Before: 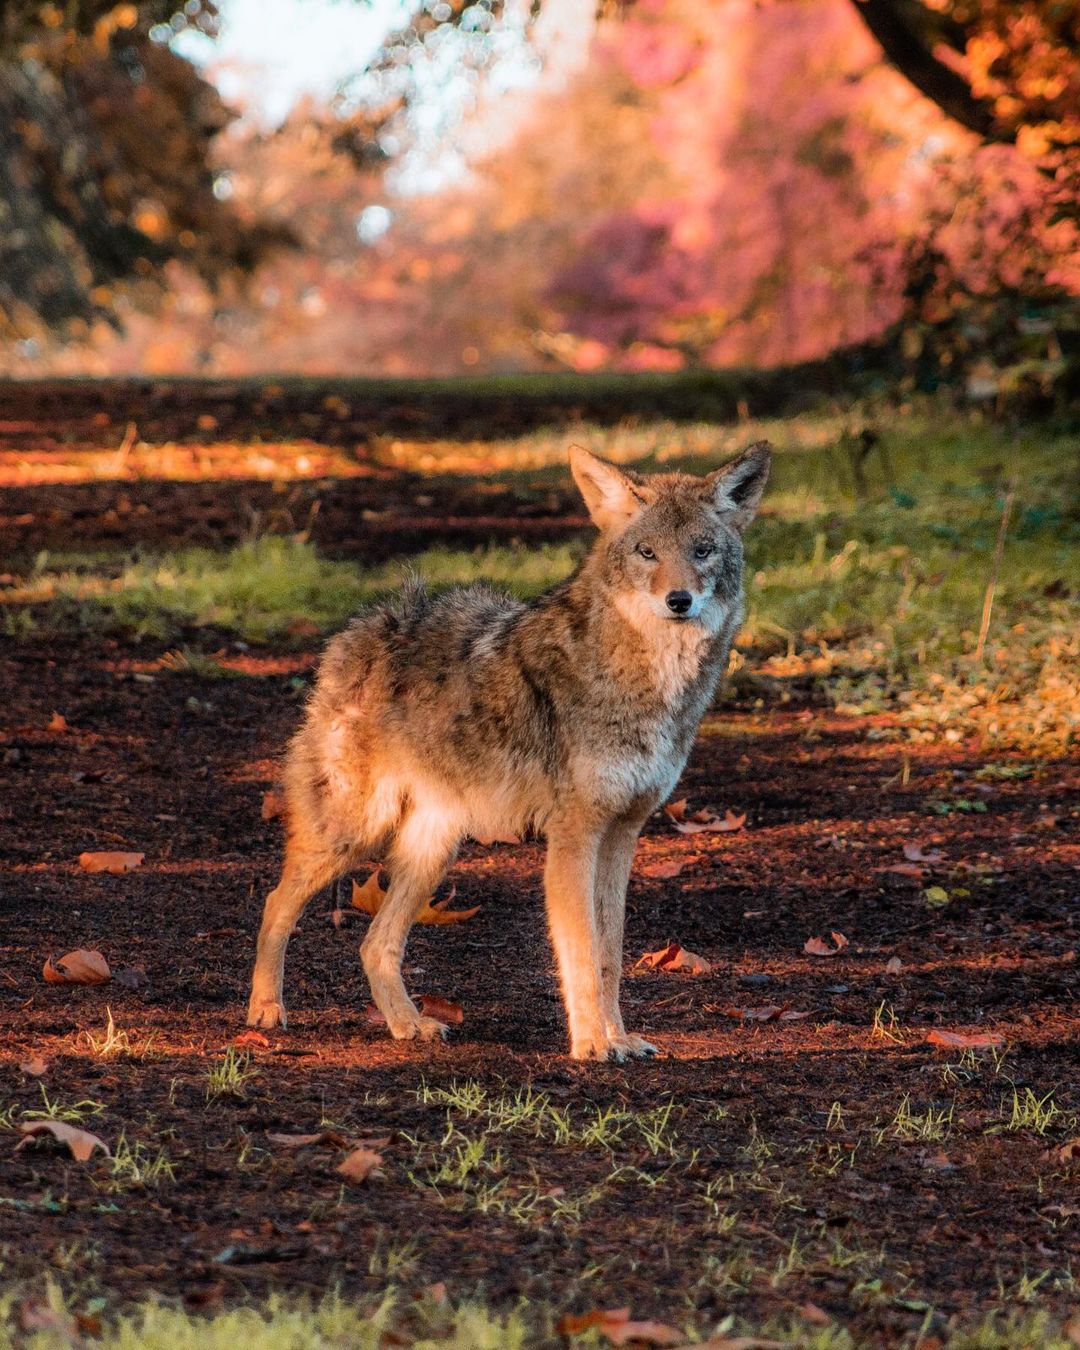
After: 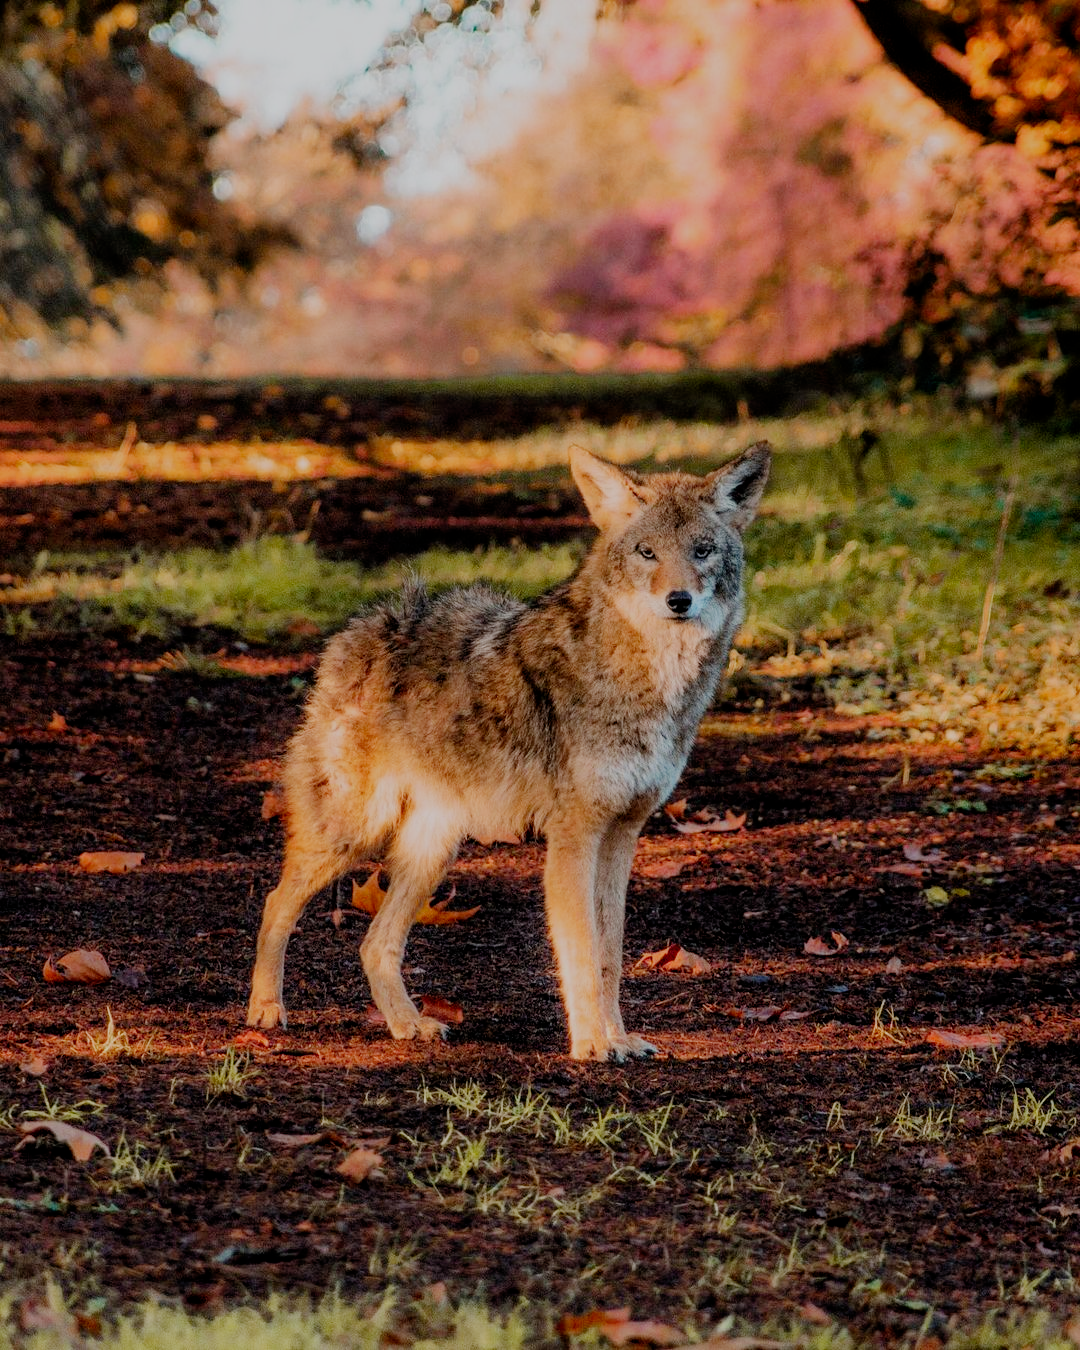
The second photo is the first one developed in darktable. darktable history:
filmic rgb: middle gray luminance 29.82%, black relative exposure -8.95 EV, white relative exposure 7 EV, threshold 5.94 EV, target black luminance 0%, hardness 2.96, latitude 2.32%, contrast 0.961, highlights saturation mix 3.98%, shadows ↔ highlights balance 12.62%, preserve chrominance no, color science v5 (2021), enable highlight reconstruction true
